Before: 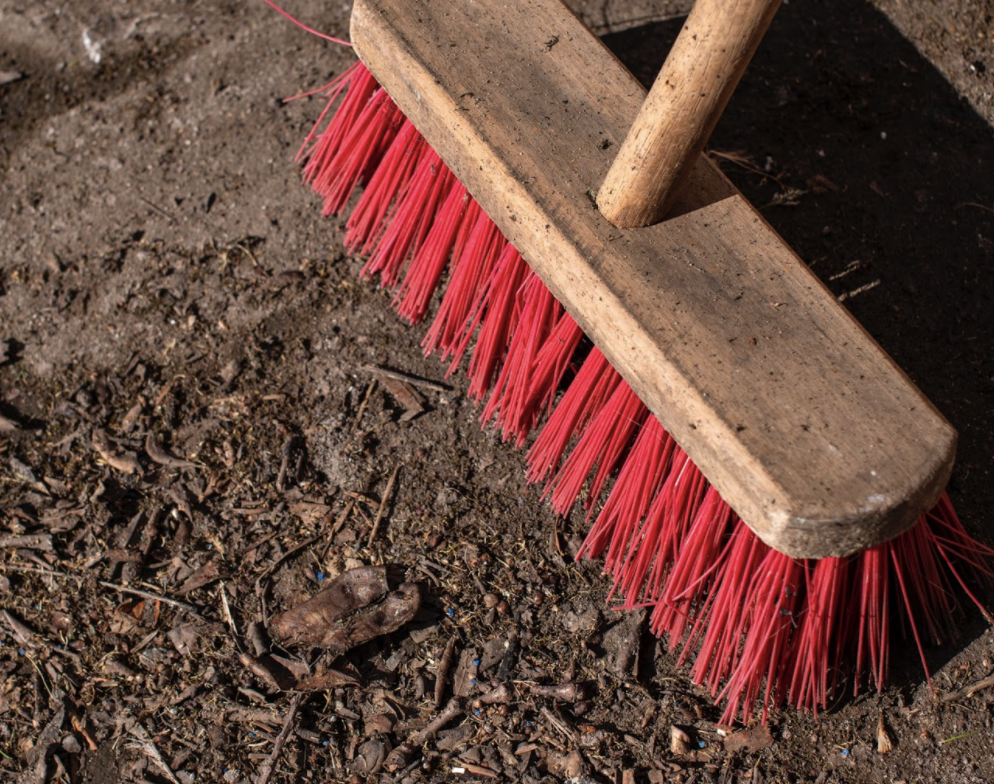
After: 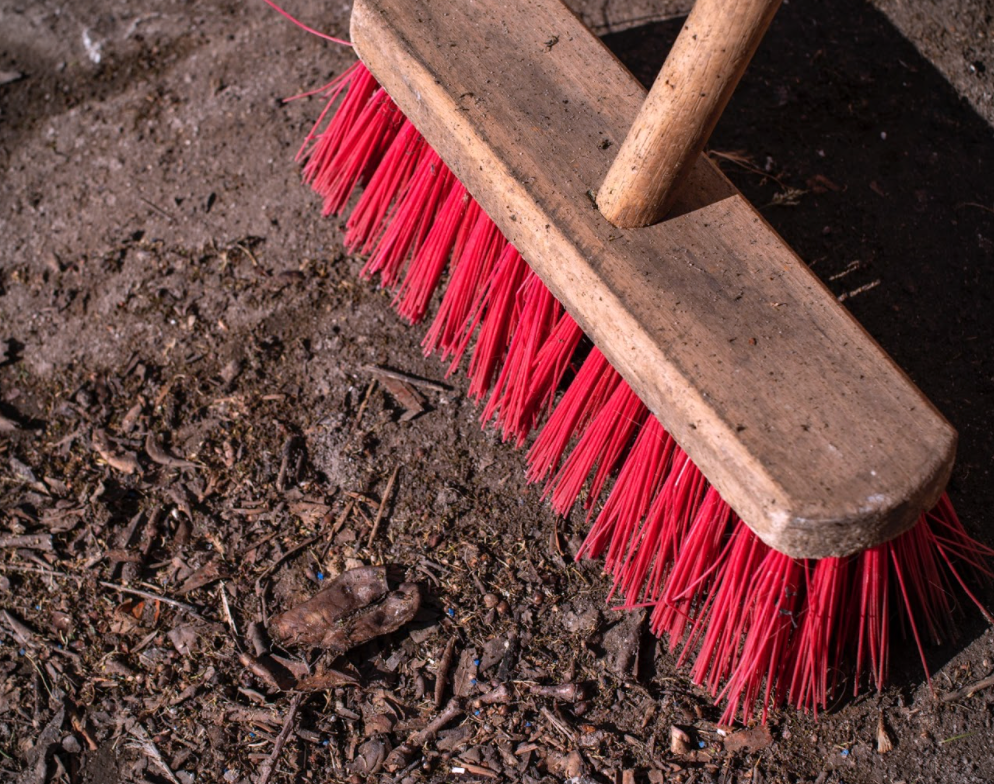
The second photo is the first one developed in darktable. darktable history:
vignetting: fall-off start 91.19%
white balance: red 1.004, blue 1.096
